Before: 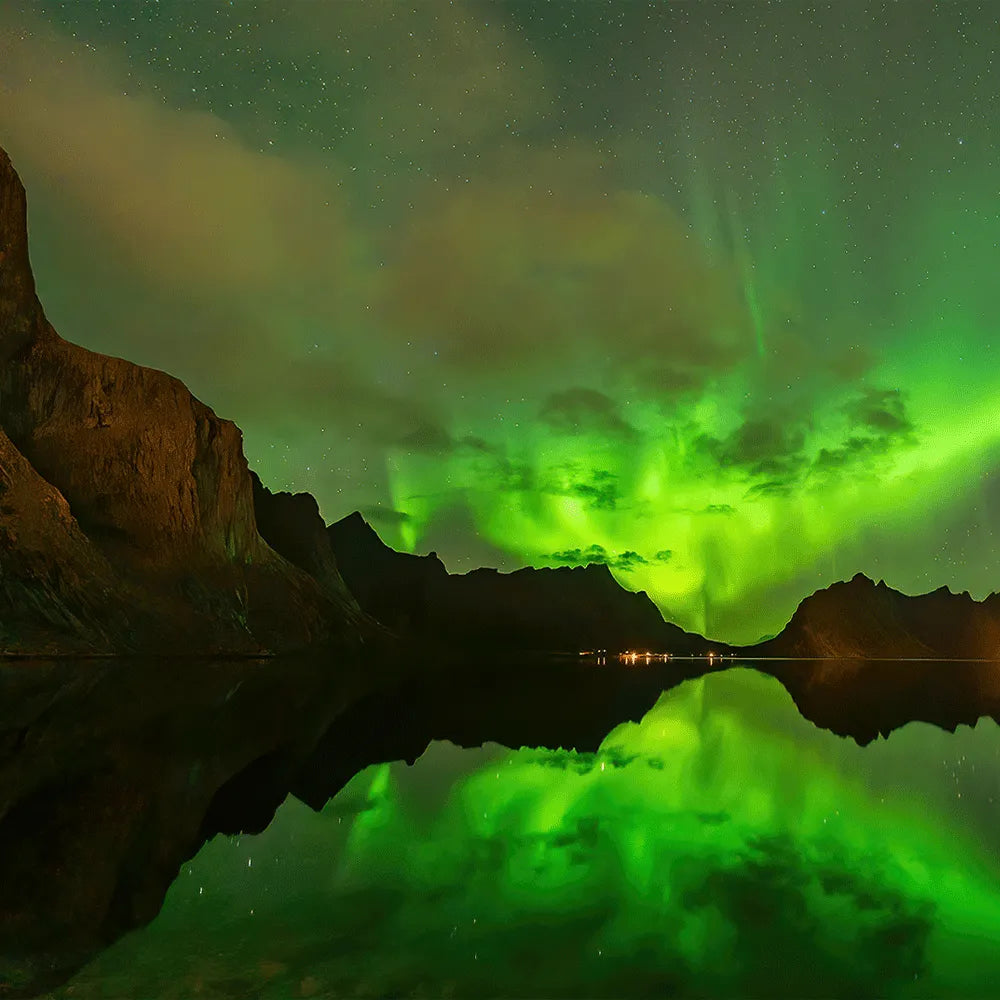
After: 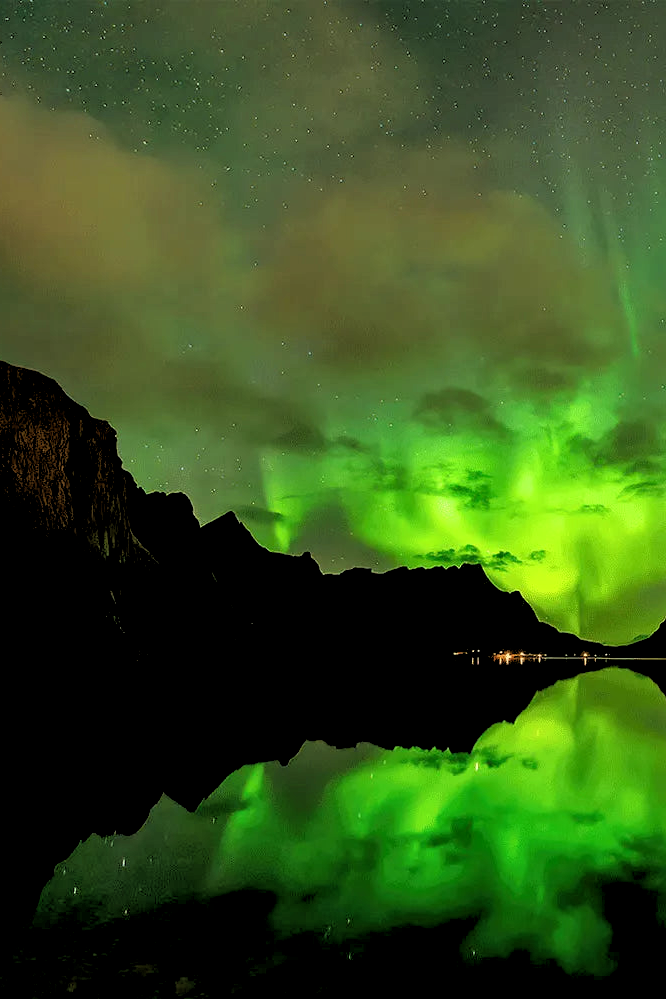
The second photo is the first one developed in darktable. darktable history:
crop and rotate: left 12.673%, right 20.66%
local contrast: mode bilateral grid, contrast 20, coarseness 50, detail 120%, midtone range 0.2
rgb levels: levels [[0.029, 0.461, 0.922], [0, 0.5, 1], [0, 0.5, 1]]
